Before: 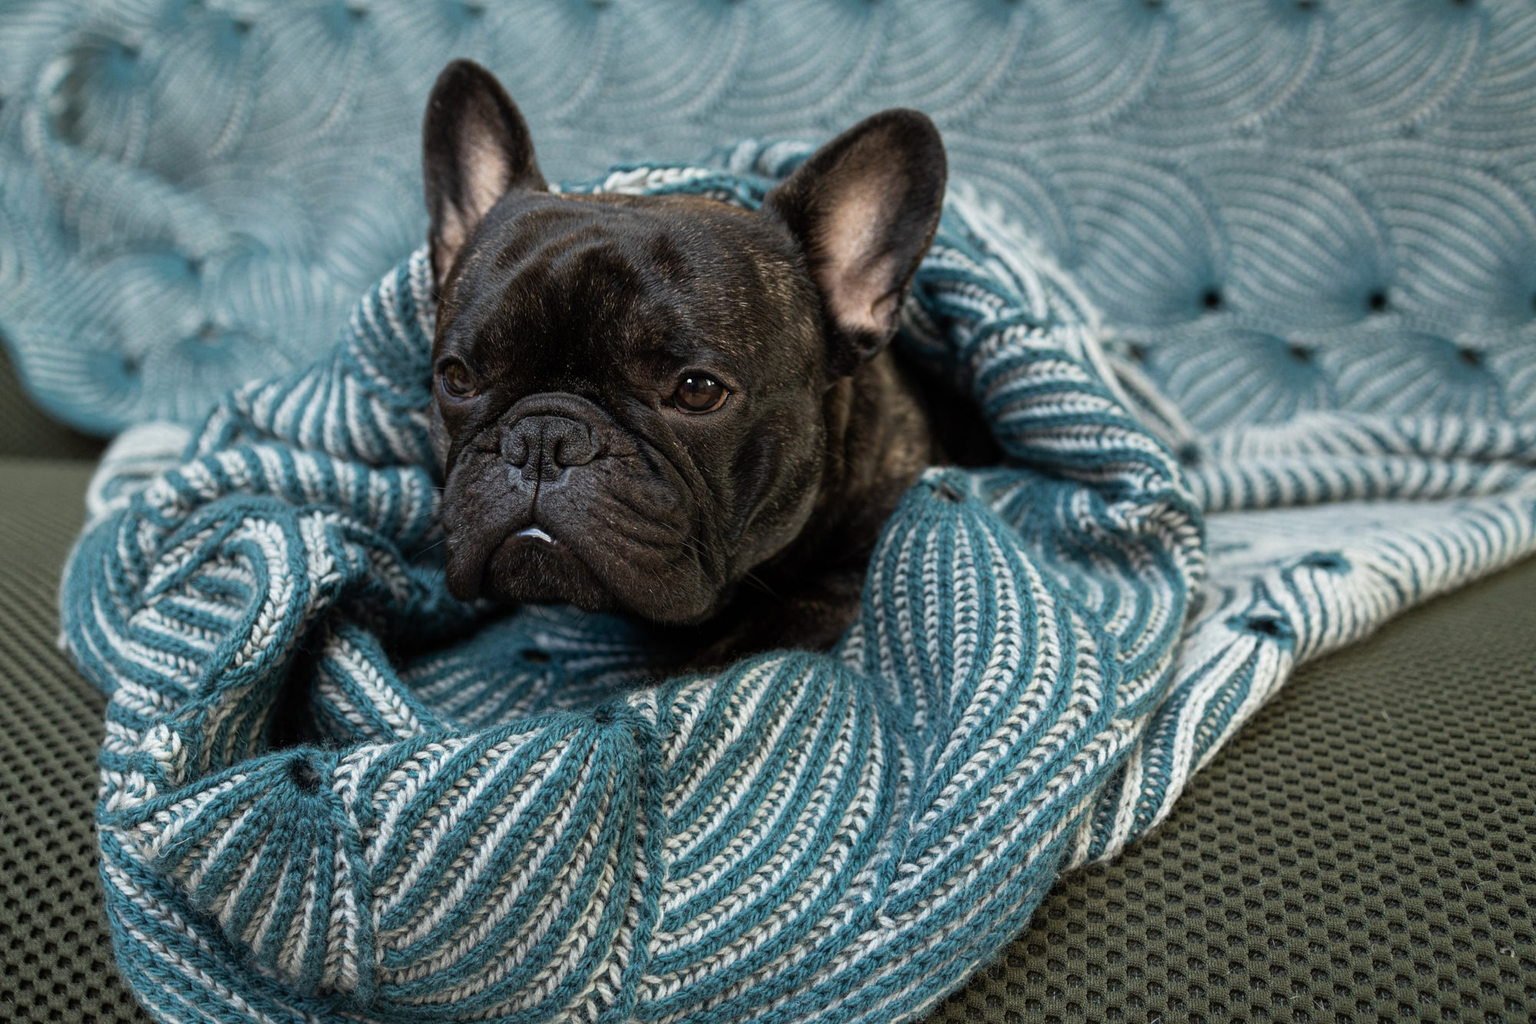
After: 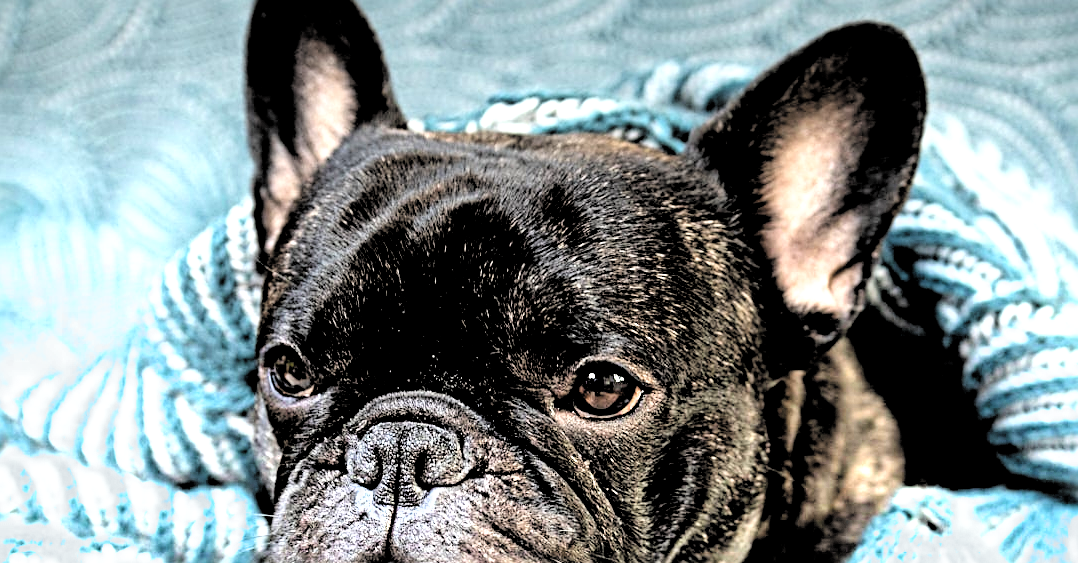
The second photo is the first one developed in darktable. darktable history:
sharpen: radius 4
contrast equalizer: octaves 7, y [[0.6 ×6], [0.55 ×6], [0 ×6], [0 ×6], [0 ×6]], mix -0.2
tone equalizer: -7 EV 0.13 EV, smoothing diameter 25%, edges refinement/feathering 10, preserve details guided filter
crop: left 15.306%, top 9.065%, right 30.789%, bottom 48.638%
filmic rgb: middle gray luminance 13.55%, black relative exposure -1.97 EV, white relative exposure 3.1 EV, threshold 6 EV, target black luminance 0%, hardness 1.79, latitude 59.23%, contrast 1.728, highlights saturation mix 5%, shadows ↔ highlights balance -37.52%, add noise in highlights 0, color science v3 (2019), use custom middle-gray values true, iterations of high-quality reconstruction 0, contrast in highlights soft, enable highlight reconstruction true
local contrast: mode bilateral grid, contrast 20, coarseness 50, detail 132%, midtone range 0.2
graduated density: density -3.9 EV
